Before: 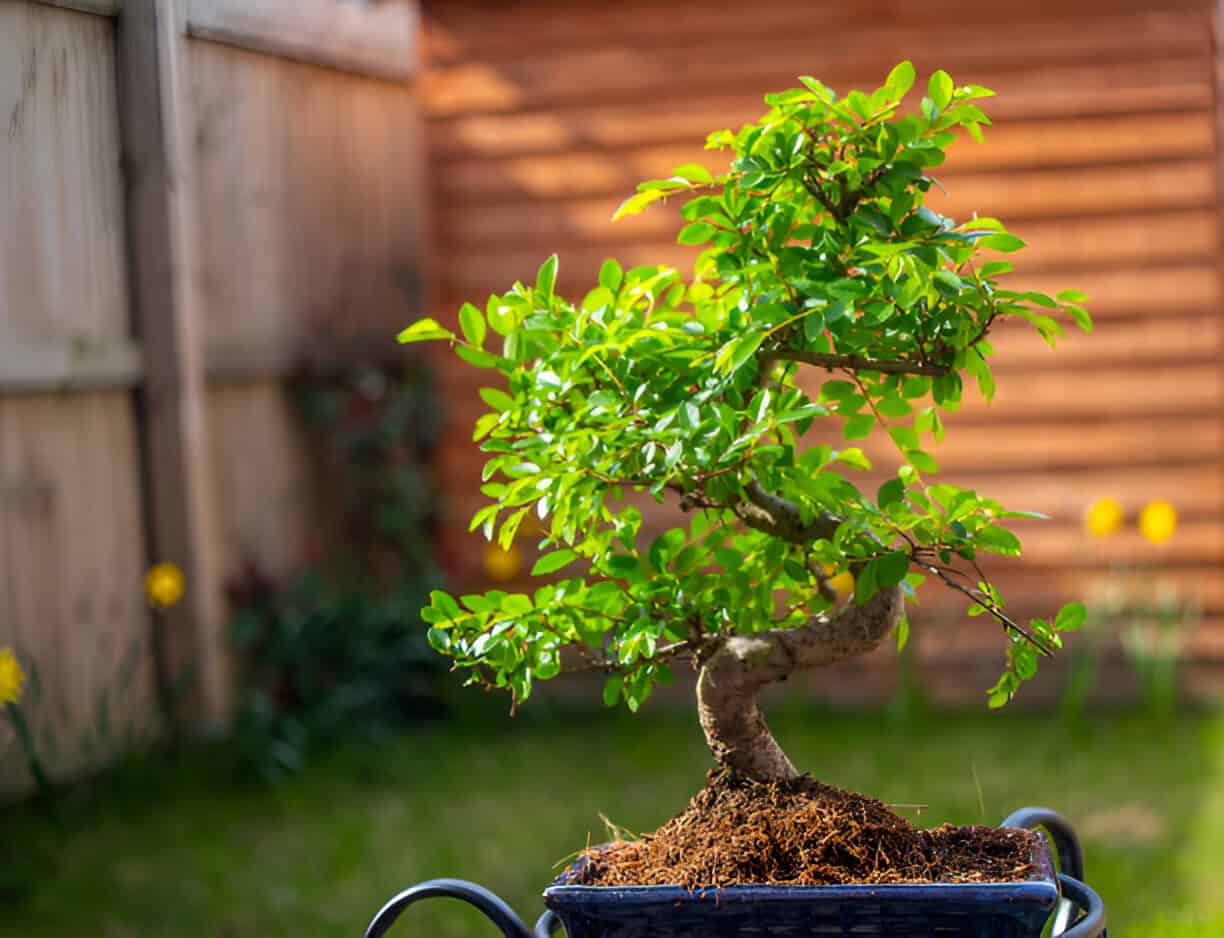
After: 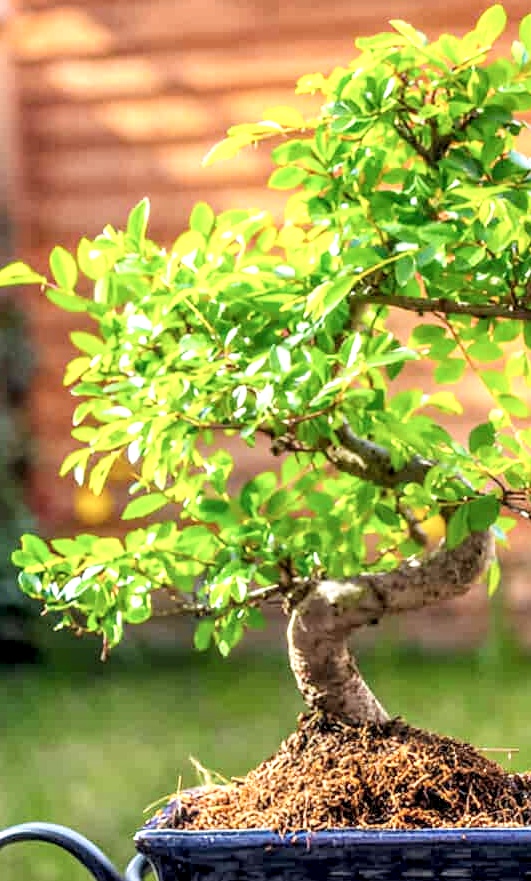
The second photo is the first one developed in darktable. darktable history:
crop: left 33.452%, top 6.025%, right 23.155%
local contrast: highlights 60%, shadows 60%, detail 160%
exposure: black level correction 0, exposure 0.2 EV, compensate exposure bias true, compensate highlight preservation false
contrast brightness saturation: brightness 0.15
base curve: curves: ch0 [(0, 0) (0.204, 0.334) (0.55, 0.733) (1, 1)], preserve colors none
